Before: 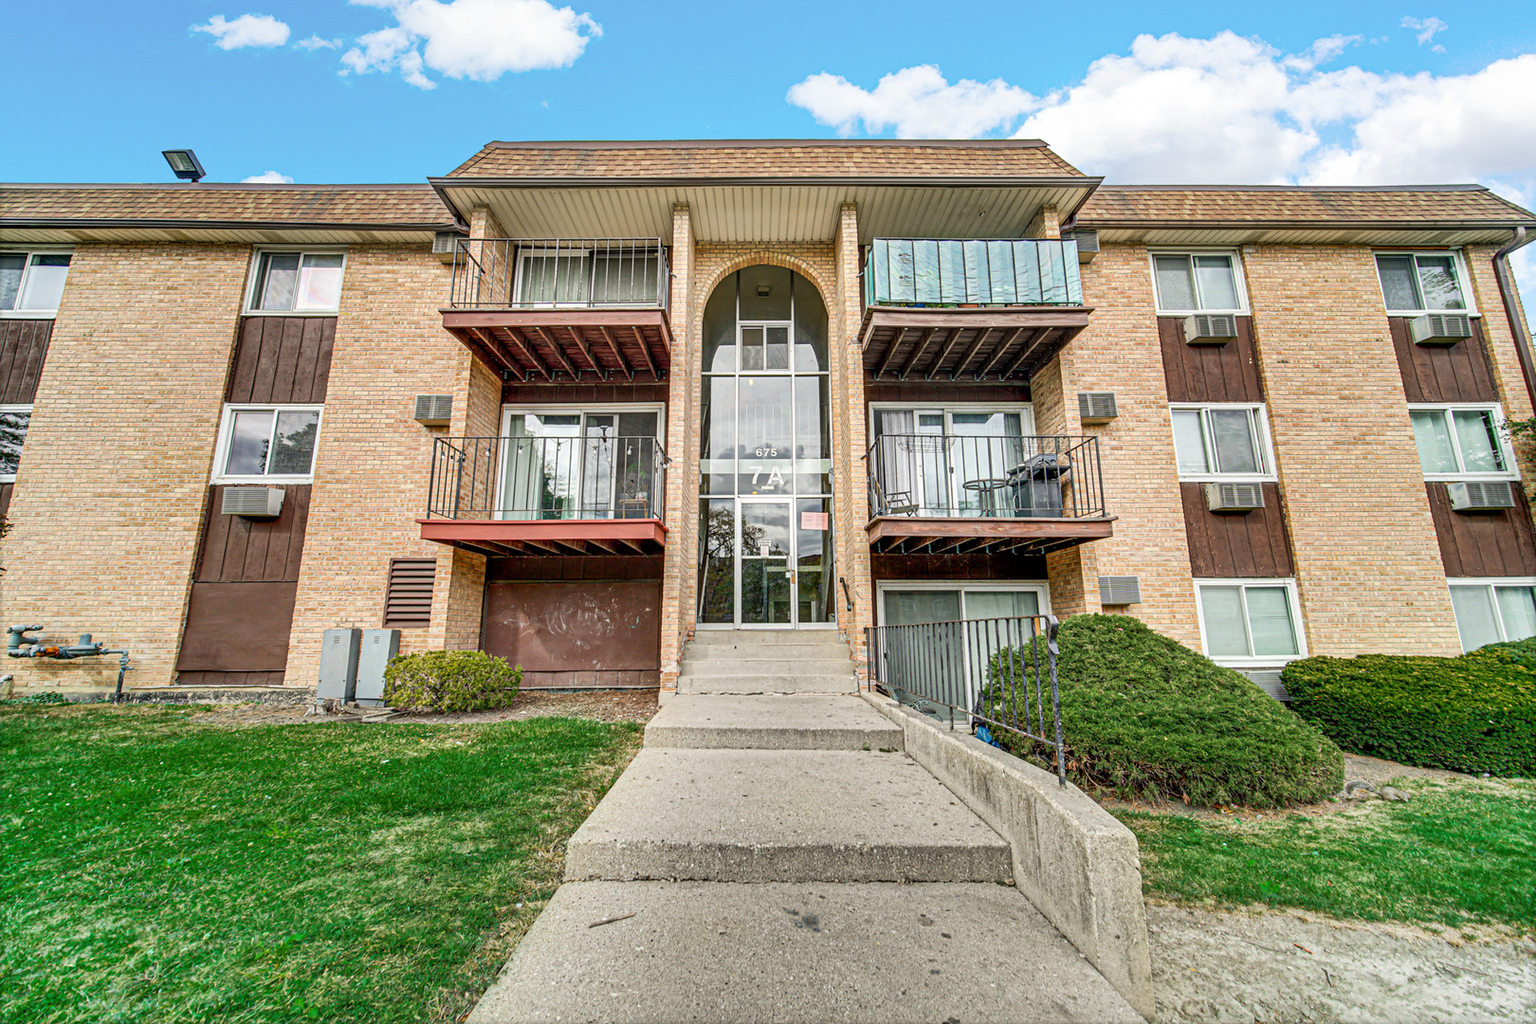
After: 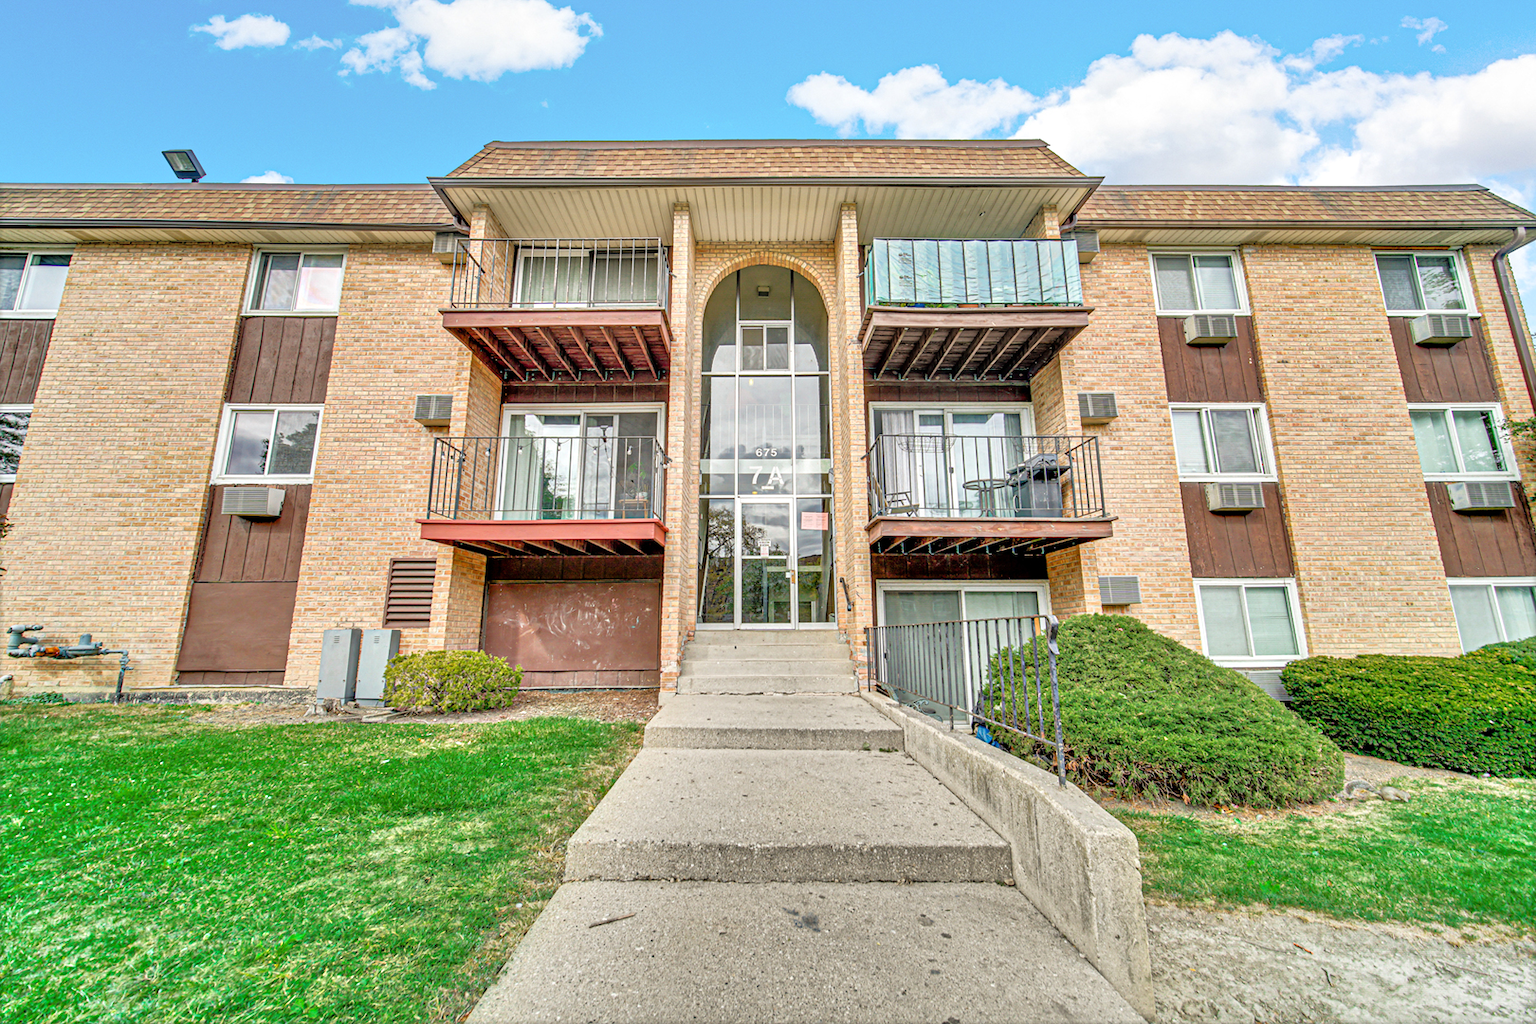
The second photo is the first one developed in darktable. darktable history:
tone equalizer: -7 EV 0.161 EV, -6 EV 0.62 EV, -5 EV 1.12 EV, -4 EV 1.32 EV, -3 EV 1.15 EV, -2 EV 0.6 EV, -1 EV 0.161 EV, mask exposure compensation -0.513 EV
